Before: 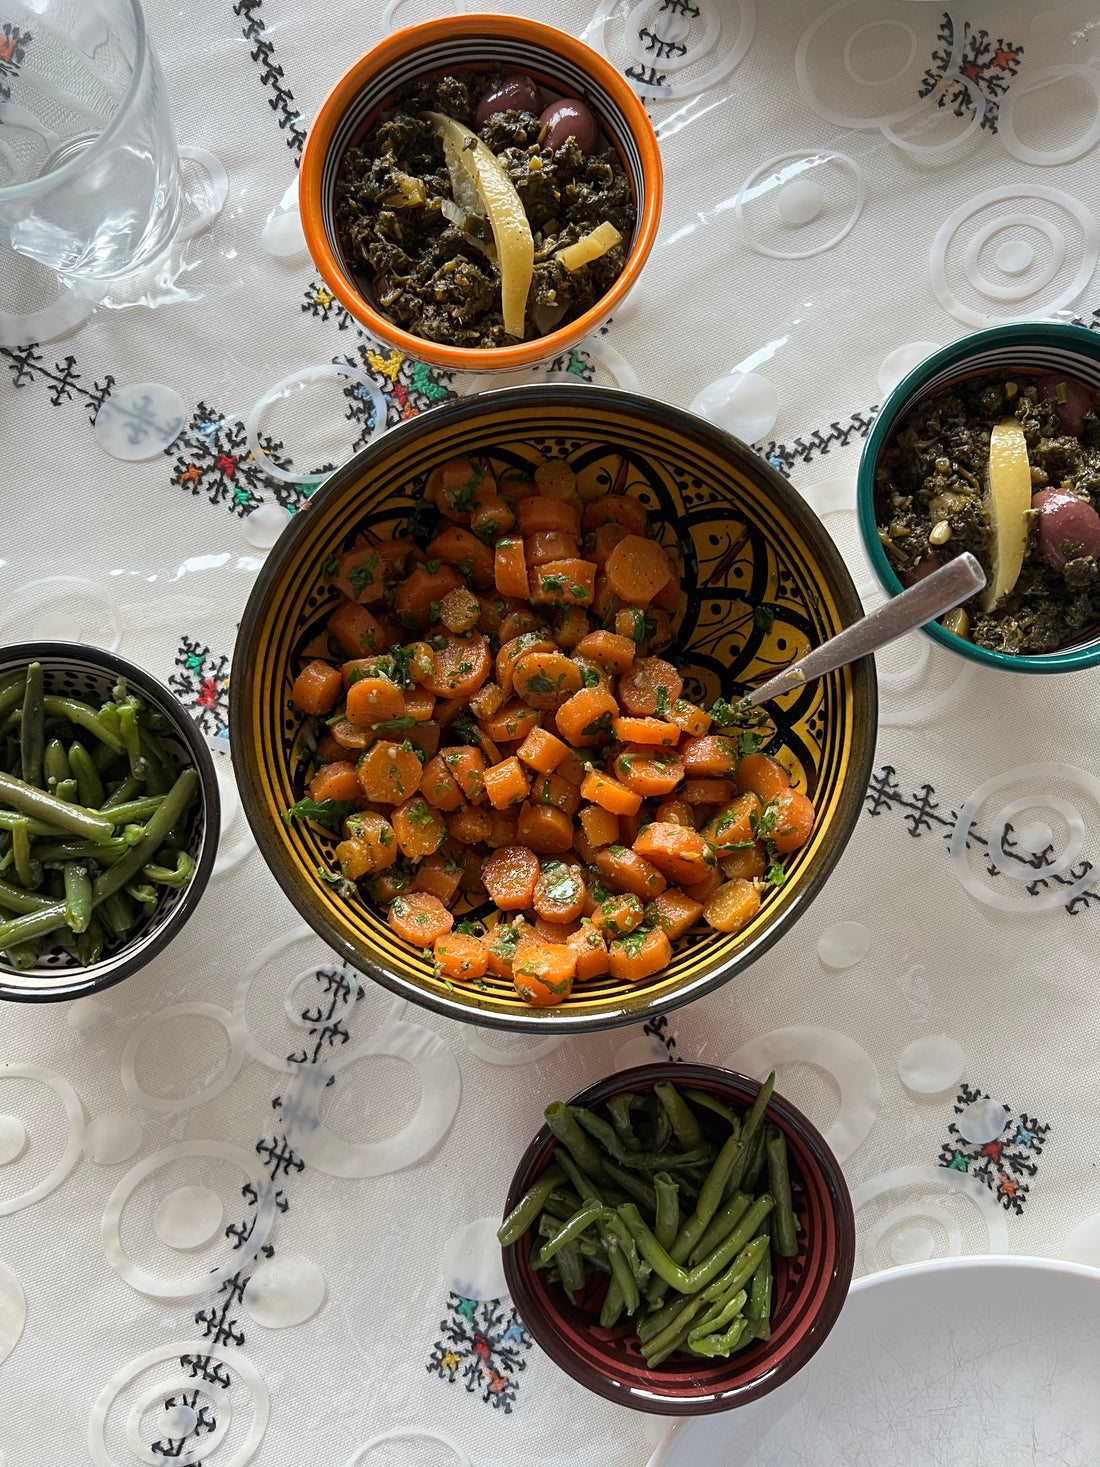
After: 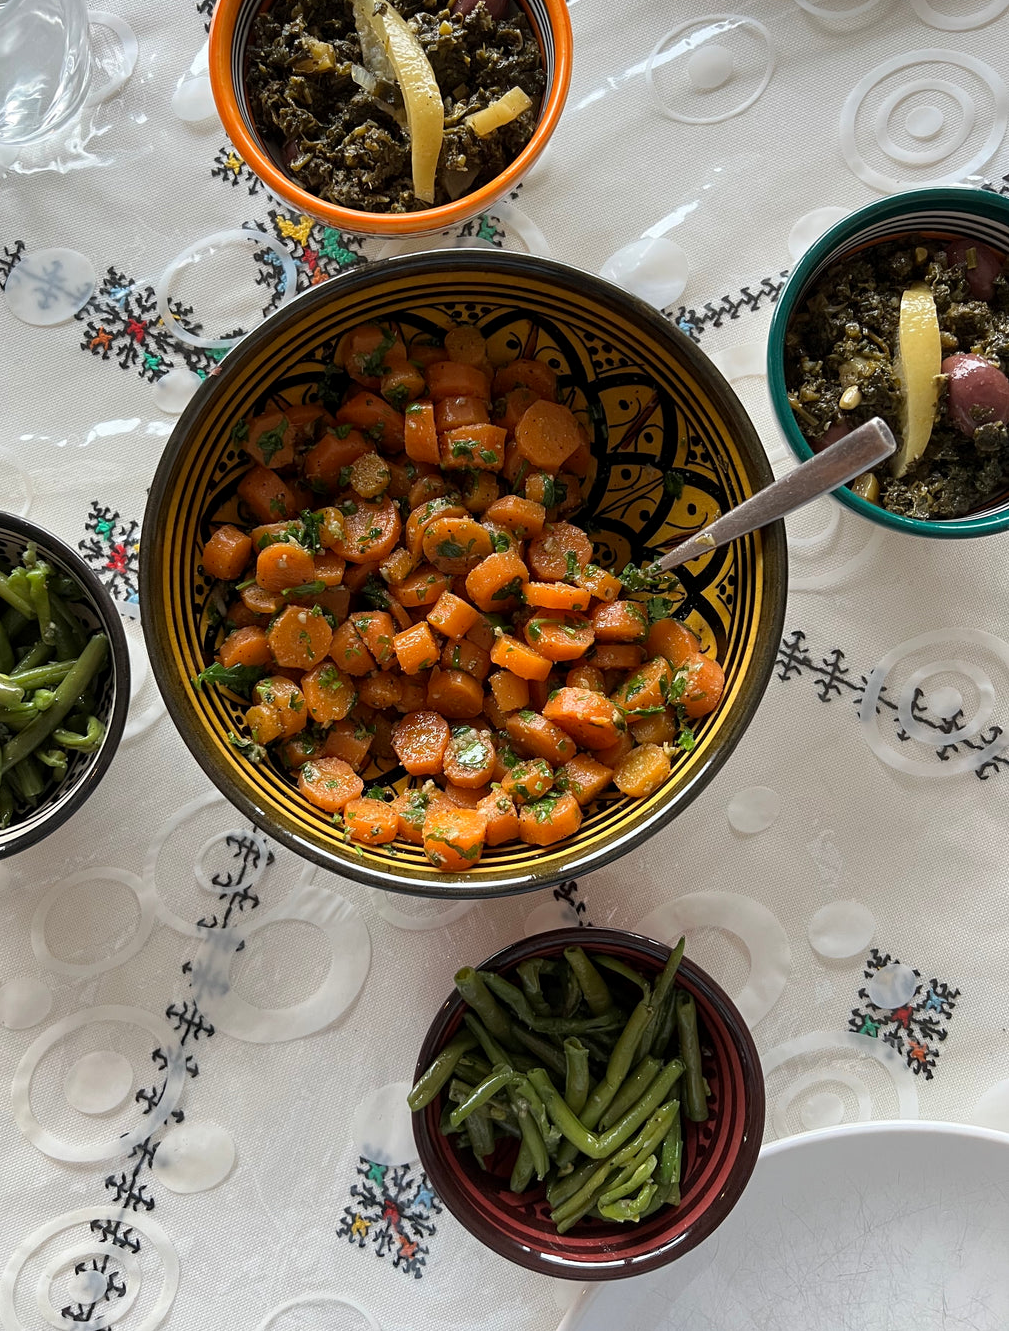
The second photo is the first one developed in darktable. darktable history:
exposure: black level correction 0.001, compensate highlight preservation false
crop and rotate: left 8.262%, top 9.226%
